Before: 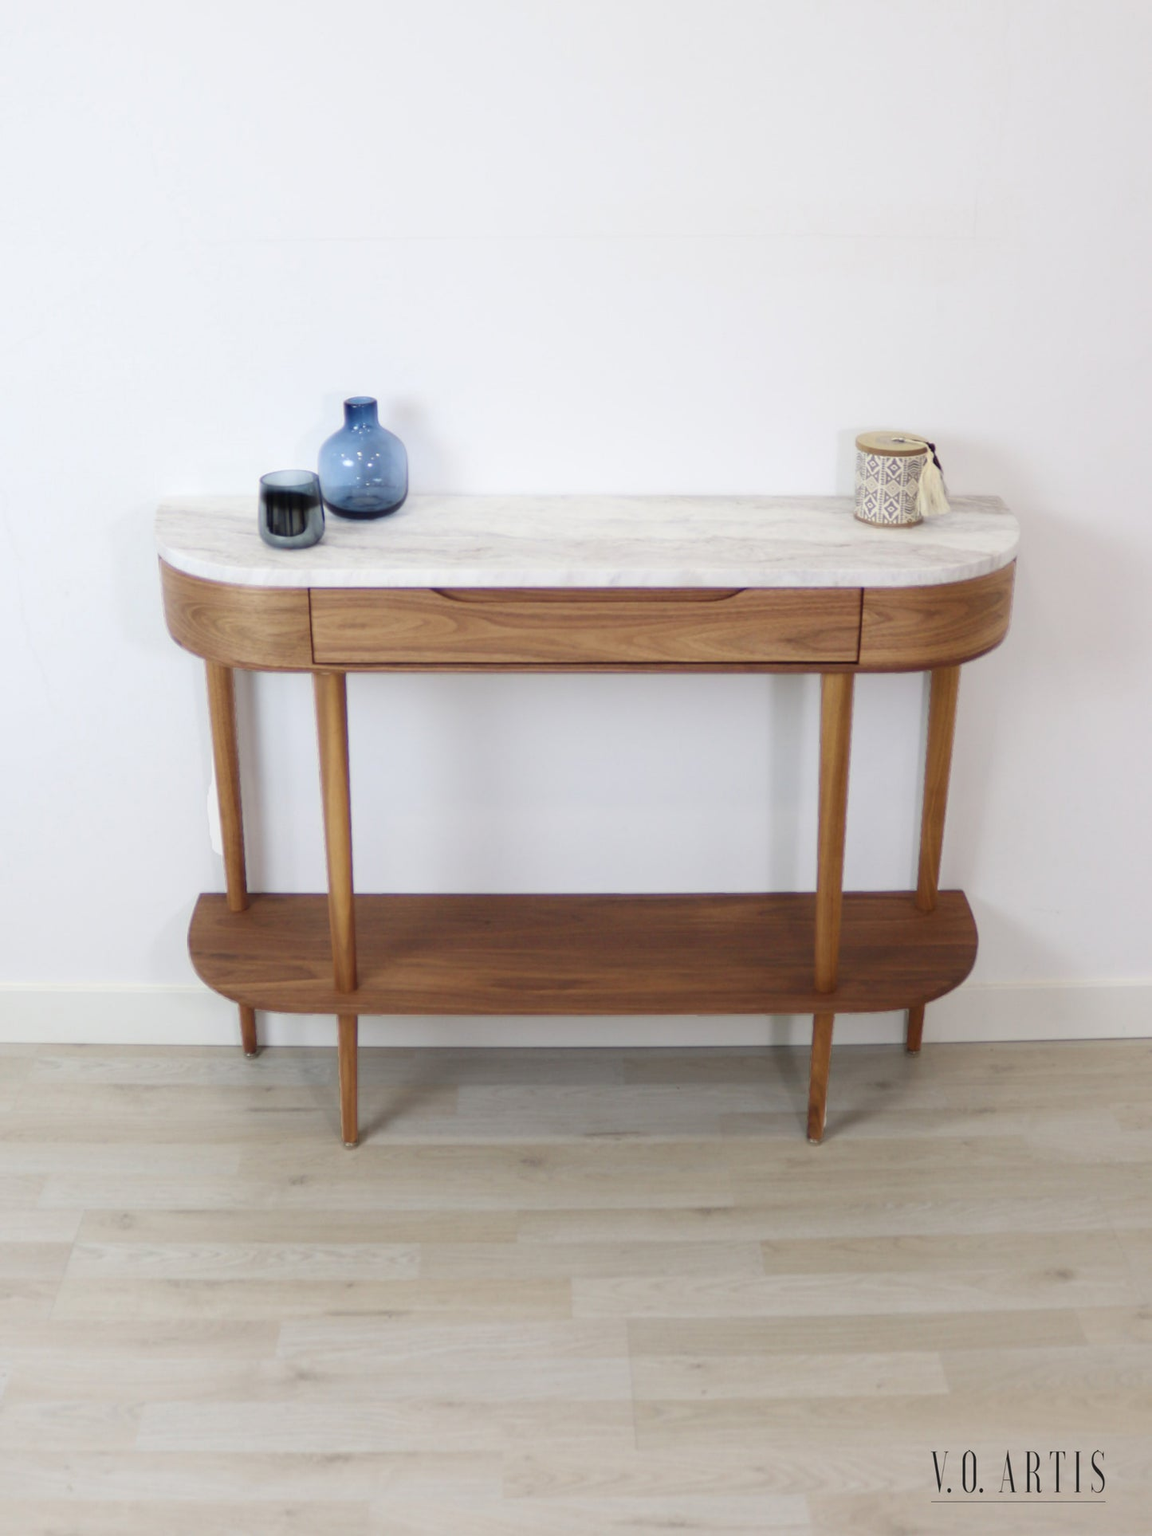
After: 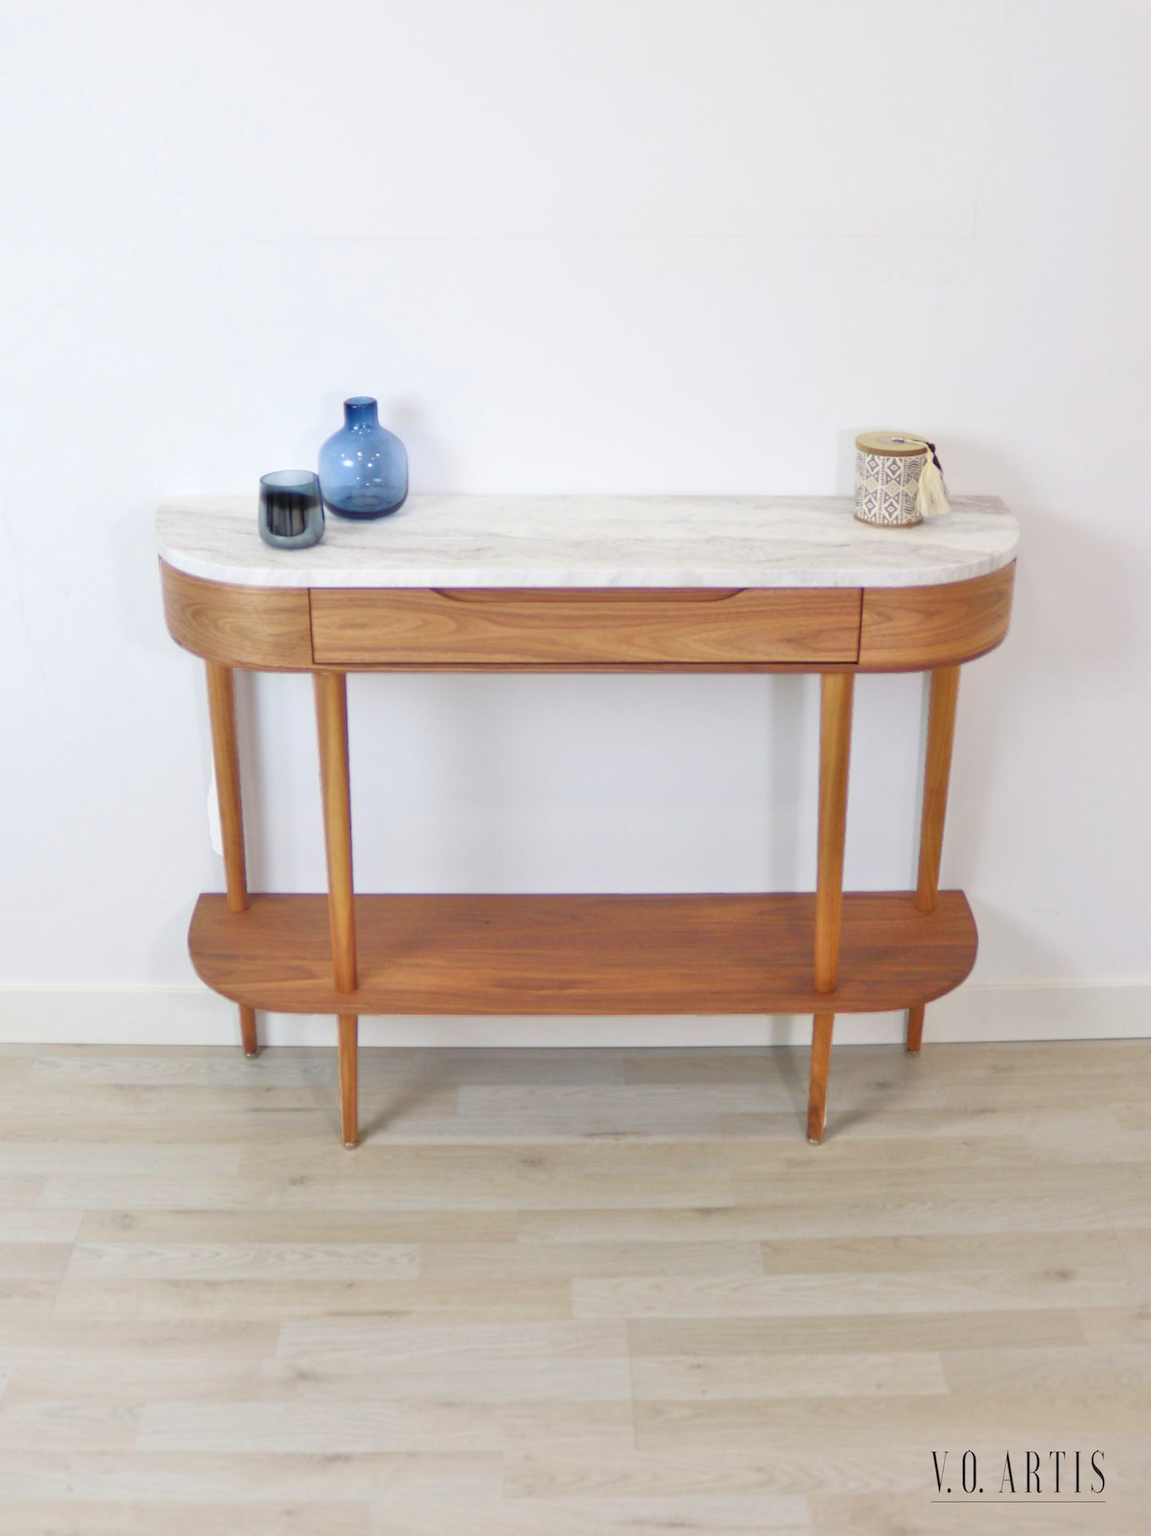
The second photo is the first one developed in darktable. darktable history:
tone equalizer: -7 EV 0.15 EV, -6 EV 0.6 EV, -5 EV 1.15 EV, -4 EV 1.33 EV, -3 EV 1.15 EV, -2 EV 0.6 EV, -1 EV 0.15 EV, mask exposure compensation -0.5 EV
contrast brightness saturation: contrast 0.04, saturation 0.16
